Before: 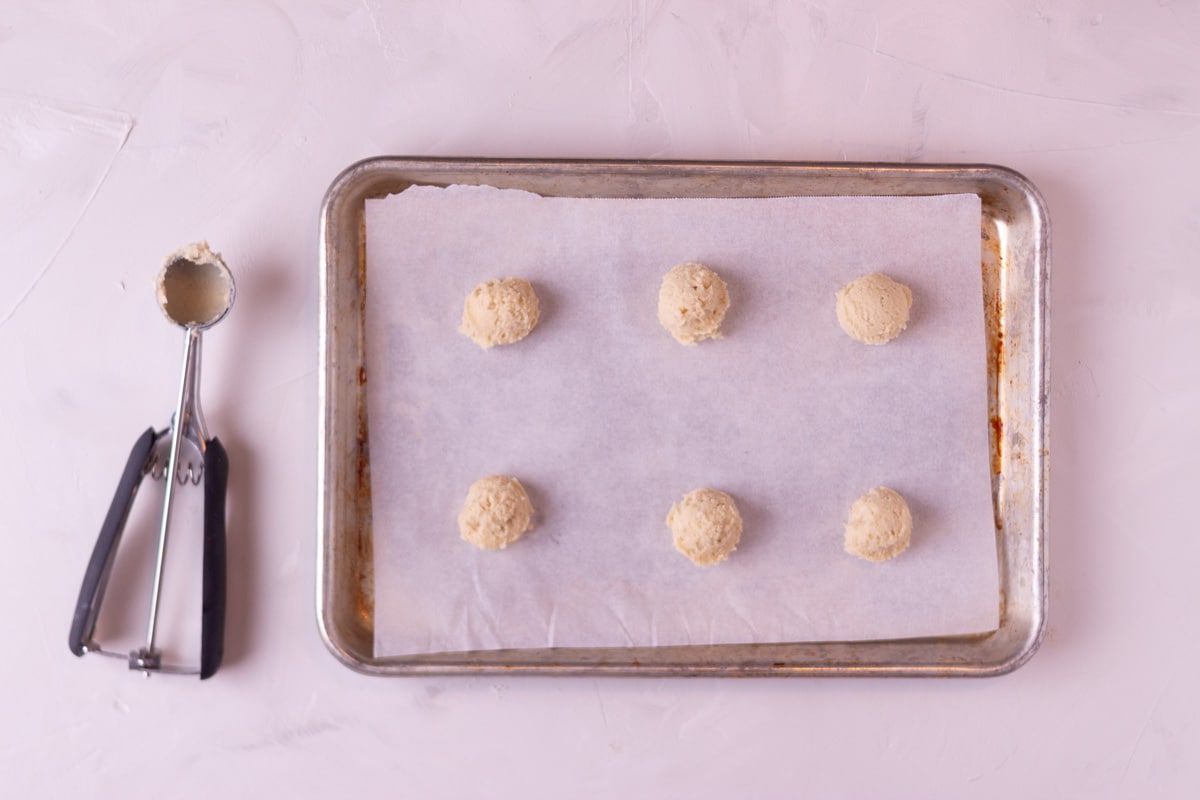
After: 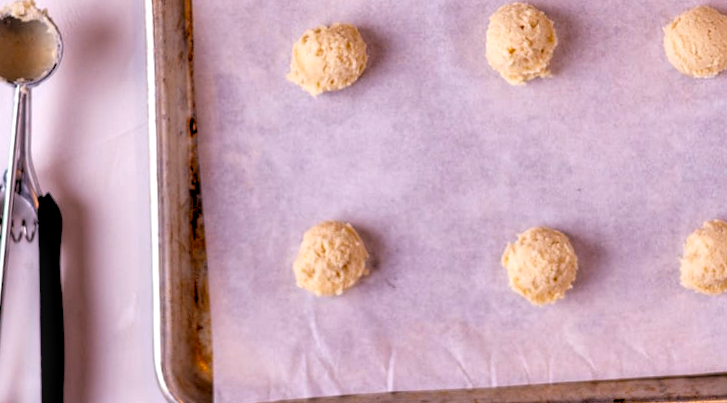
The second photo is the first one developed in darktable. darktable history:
color balance: output saturation 120%
exposure: compensate highlight preservation false
crop: left 13.312%, top 31.28%, right 24.627%, bottom 15.582%
rgb levels: levels [[0.029, 0.461, 0.922], [0, 0.5, 1], [0, 0.5, 1]]
haze removal: strength 0.29, distance 0.25, compatibility mode true, adaptive false
rotate and perspective: rotation -2°, crop left 0.022, crop right 0.978, crop top 0.049, crop bottom 0.951
local contrast: detail 130%
